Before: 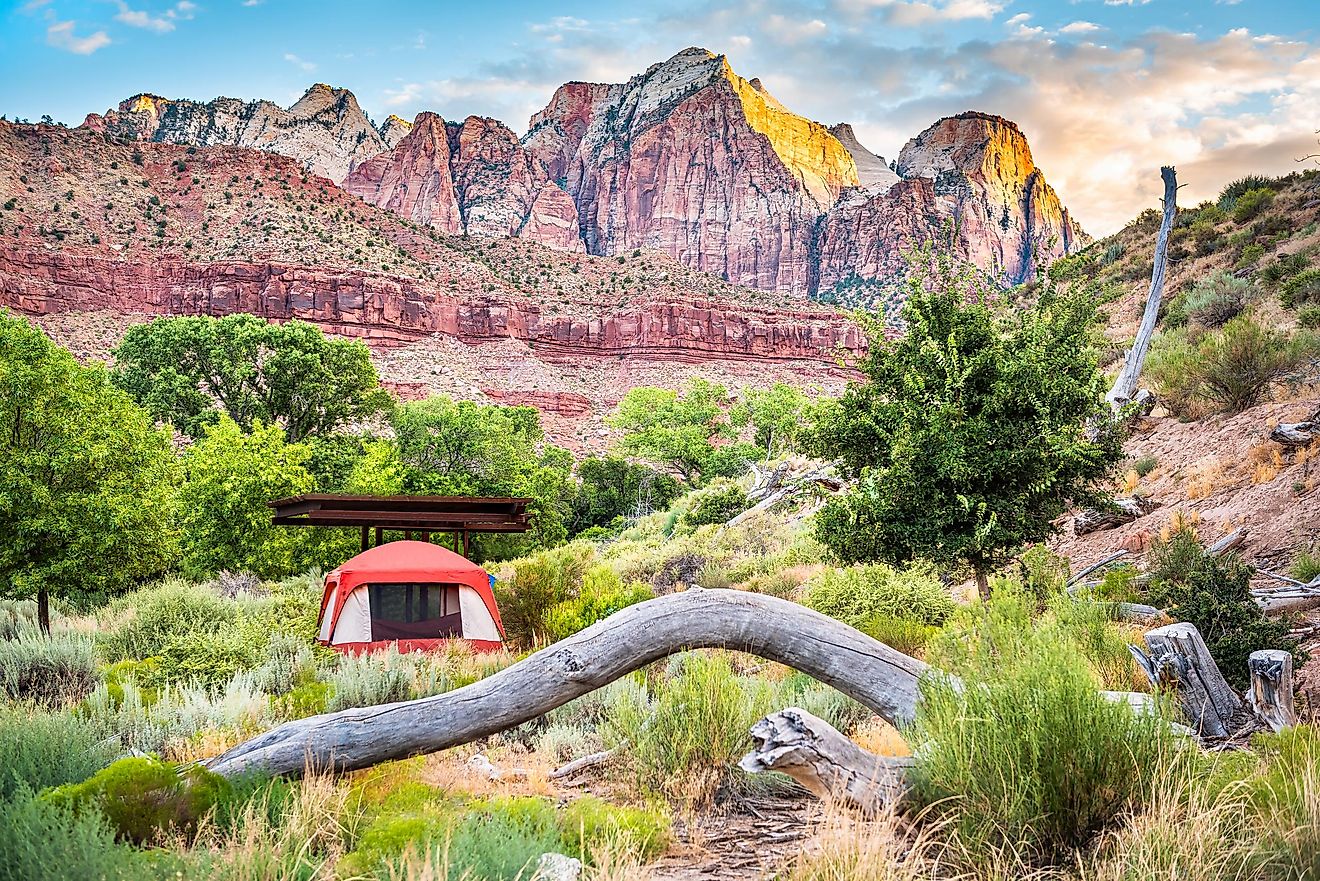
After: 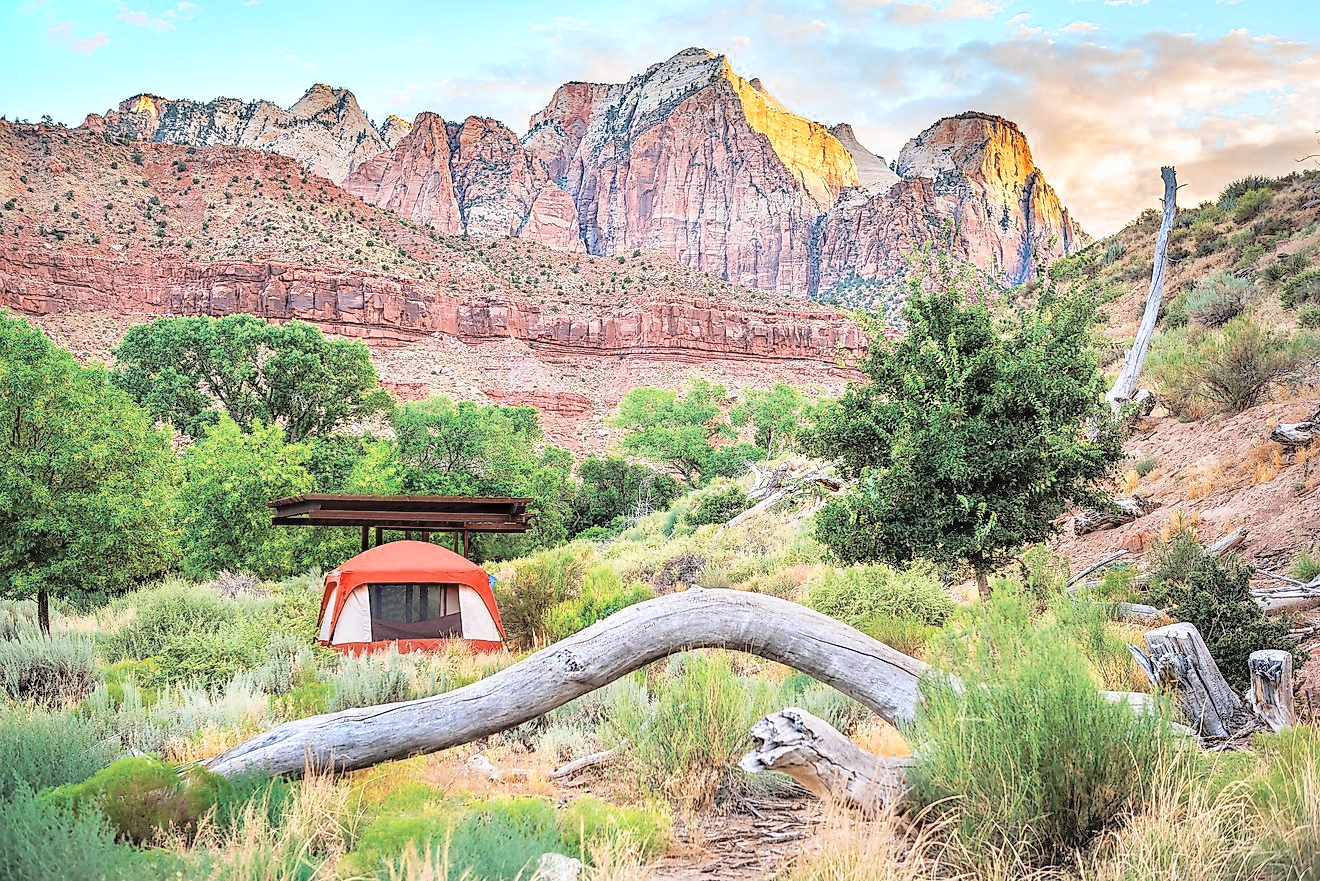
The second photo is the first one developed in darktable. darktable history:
color zones: curves: ch0 [(0, 0.5) (0.125, 0.4) (0.25, 0.5) (0.375, 0.4) (0.5, 0.4) (0.625, 0.6) (0.75, 0.6) (0.875, 0.5)]; ch1 [(0, 0.4) (0.125, 0.5) (0.25, 0.4) (0.375, 0.4) (0.5, 0.4) (0.625, 0.4) (0.75, 0.5) (0.875, 0.4)]; ch2 [(0, 0.6) (0.125, 0.5) (0.25, 0.5) (0.375, 0.6) (0.5, 0.6) (0.625, 0.5) (0.75, 0.5) (0.875, 0.5)]
global tonemap: drago (0.7, 100)
